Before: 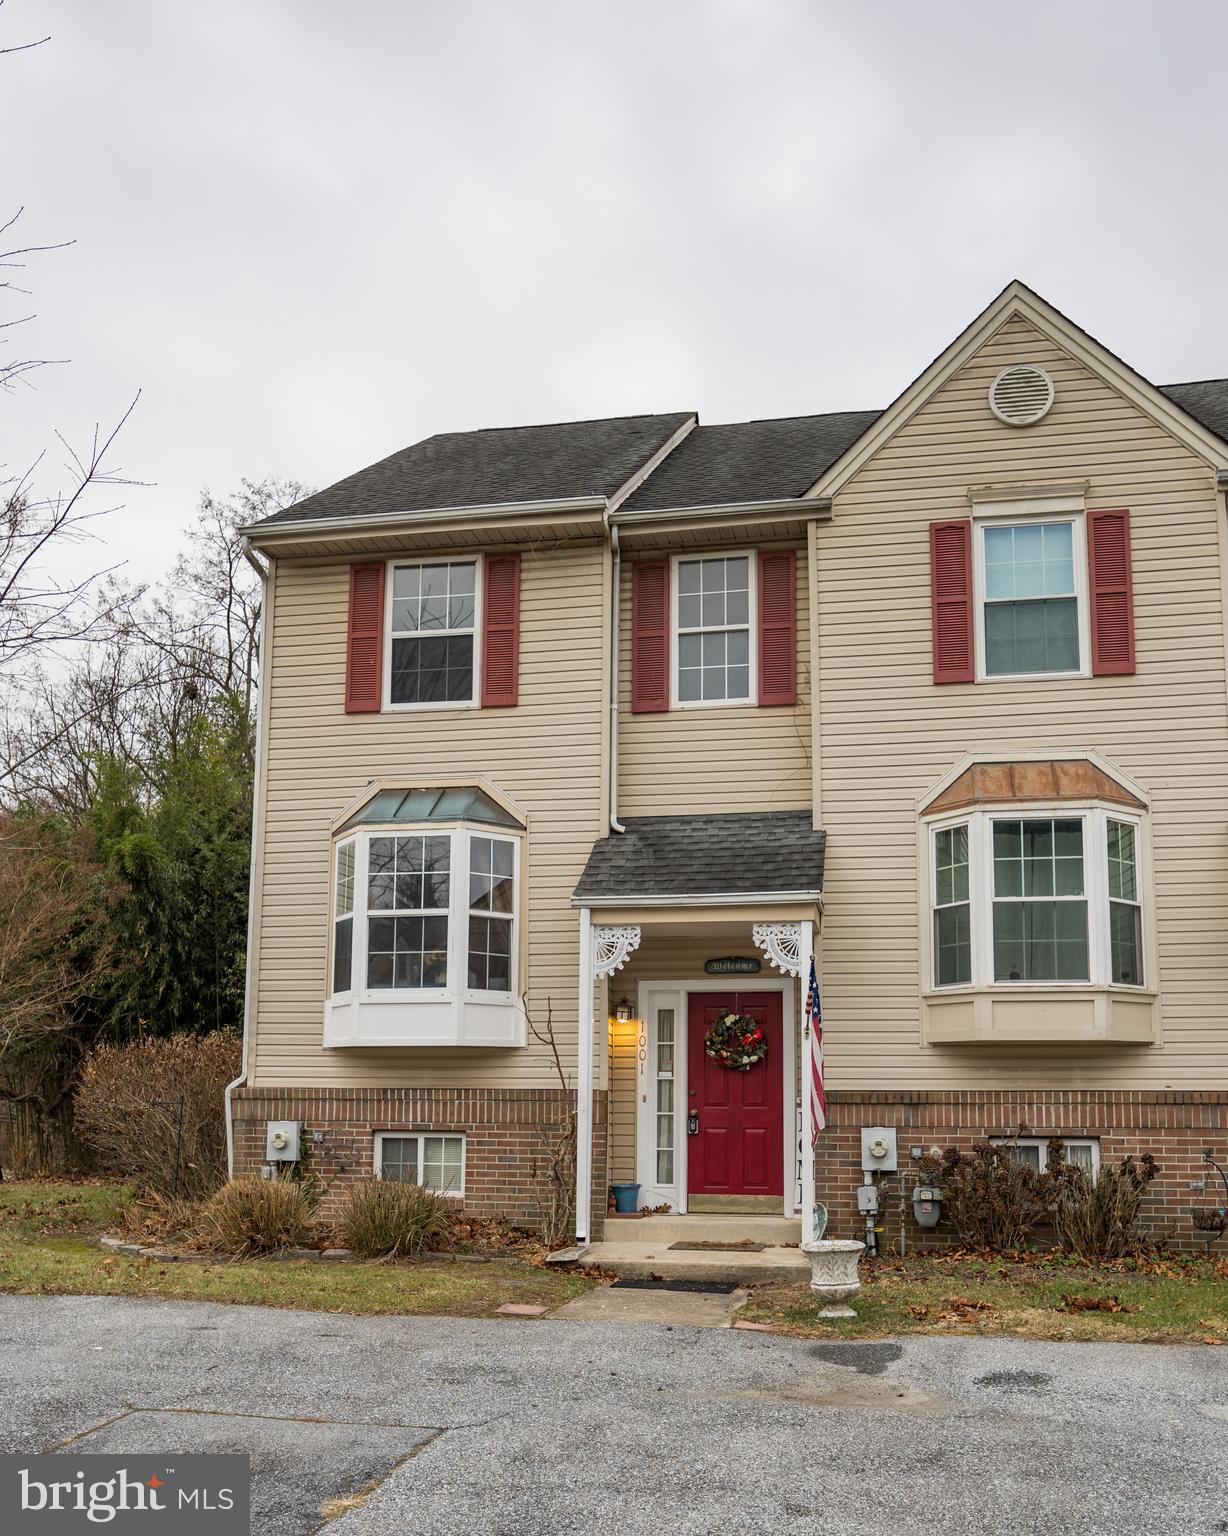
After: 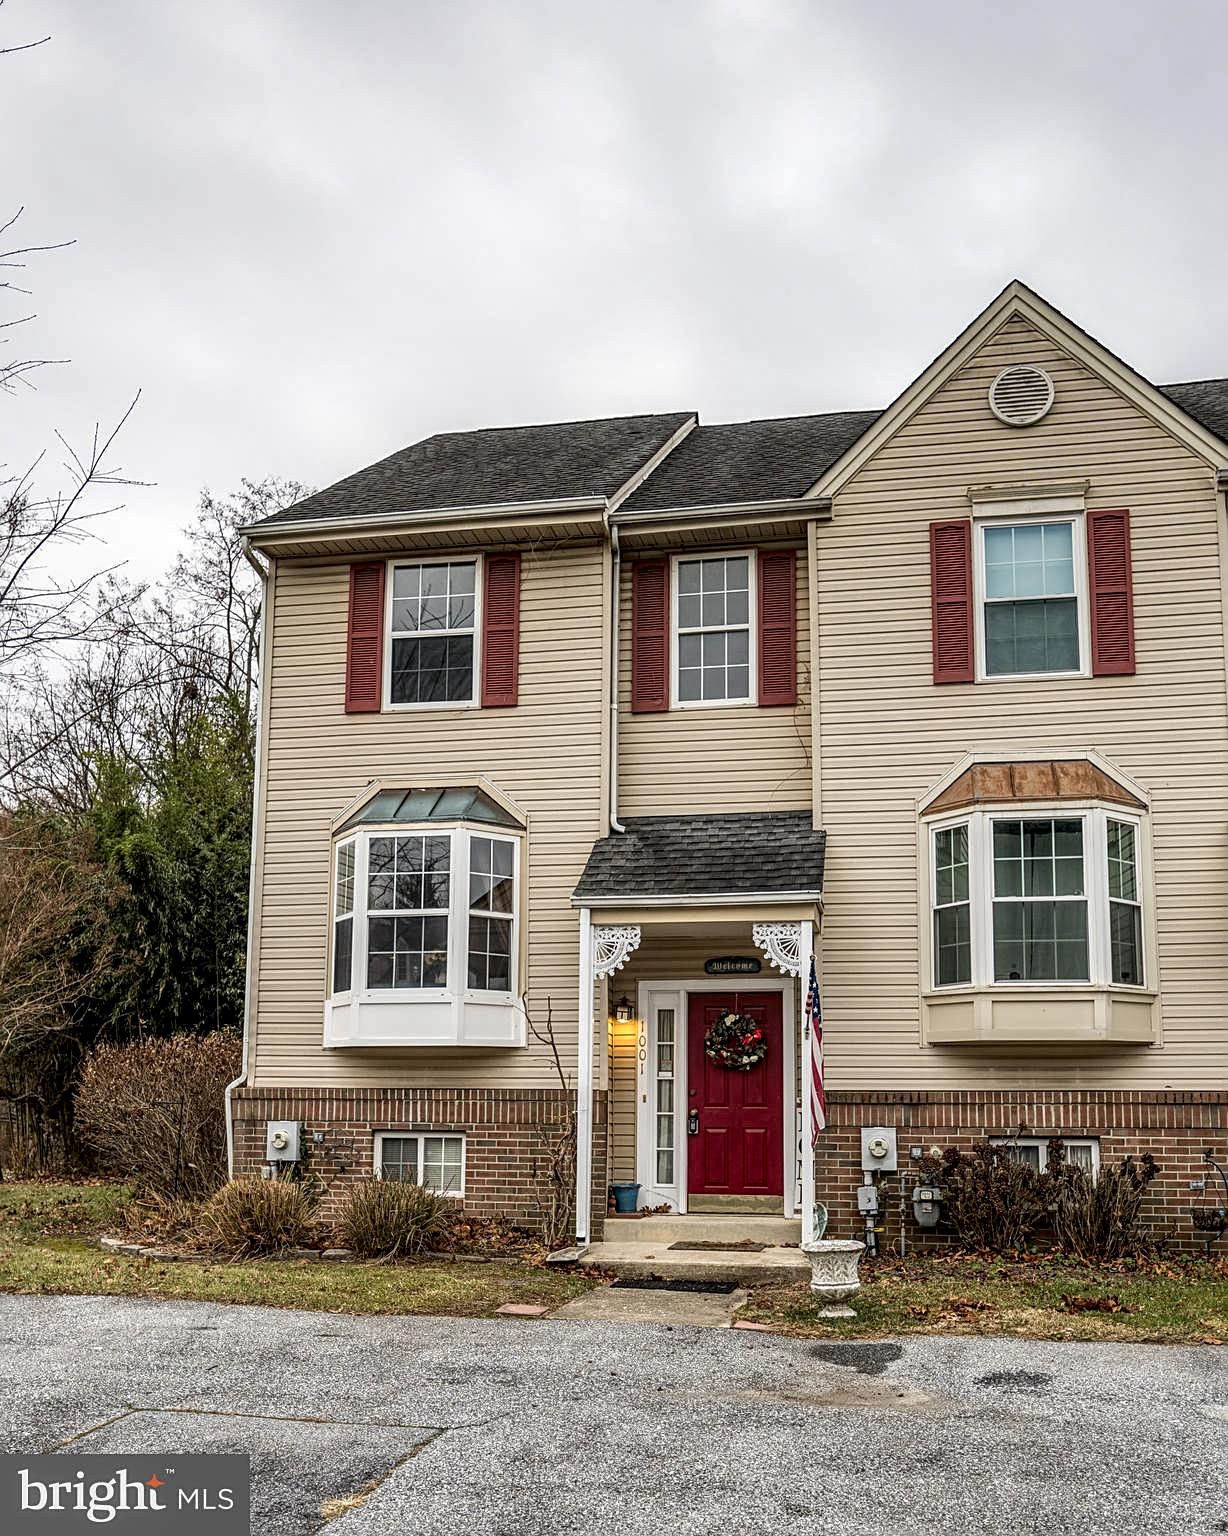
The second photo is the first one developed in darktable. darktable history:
sharpen: on, module defaults
local contrast: detail 160%
